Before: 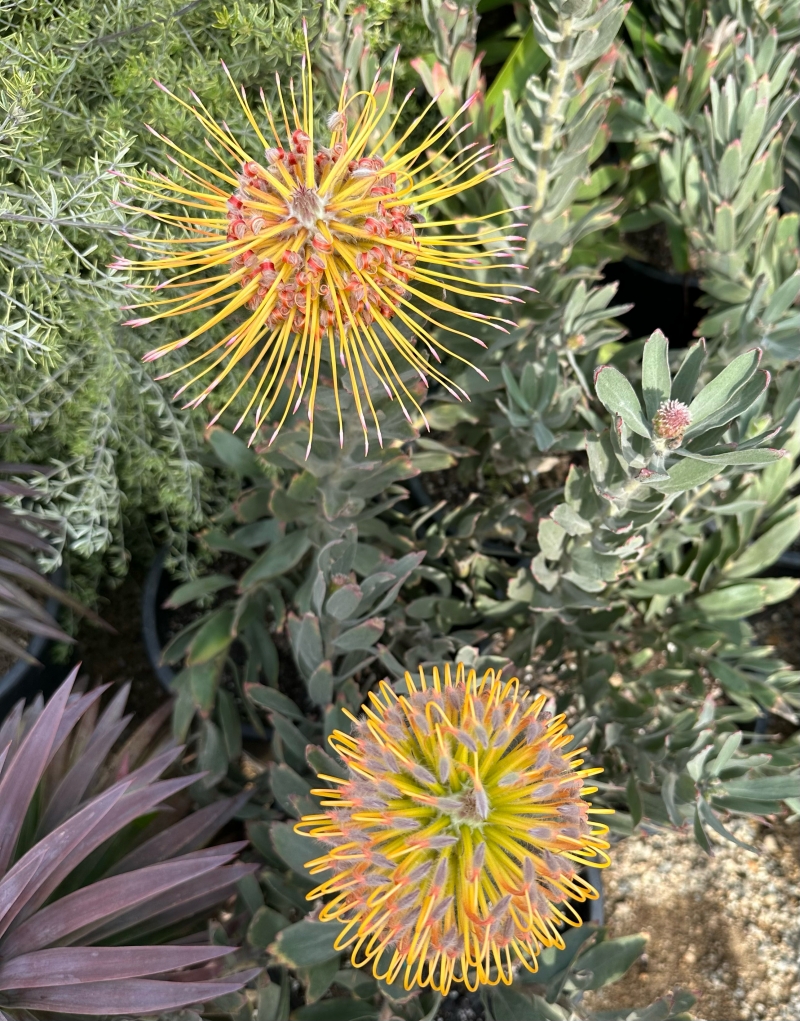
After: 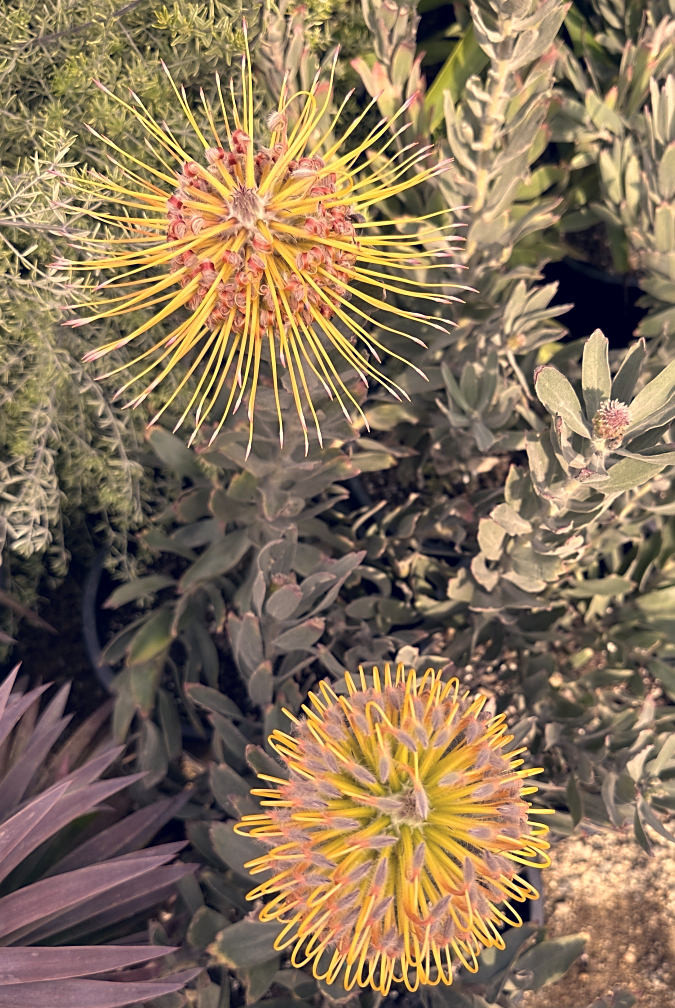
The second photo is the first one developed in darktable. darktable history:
base curve: exposure shift 0, preserve colors none
sharpen: radius 1.864, amount 0.398, threshold 1.271
crop: left 7.598%, right 7.873%
color correction: highlights a* 19.59, highlights b* 27.49, shadows a* 3.46, shadows b* -17.28, saturation 0.73
